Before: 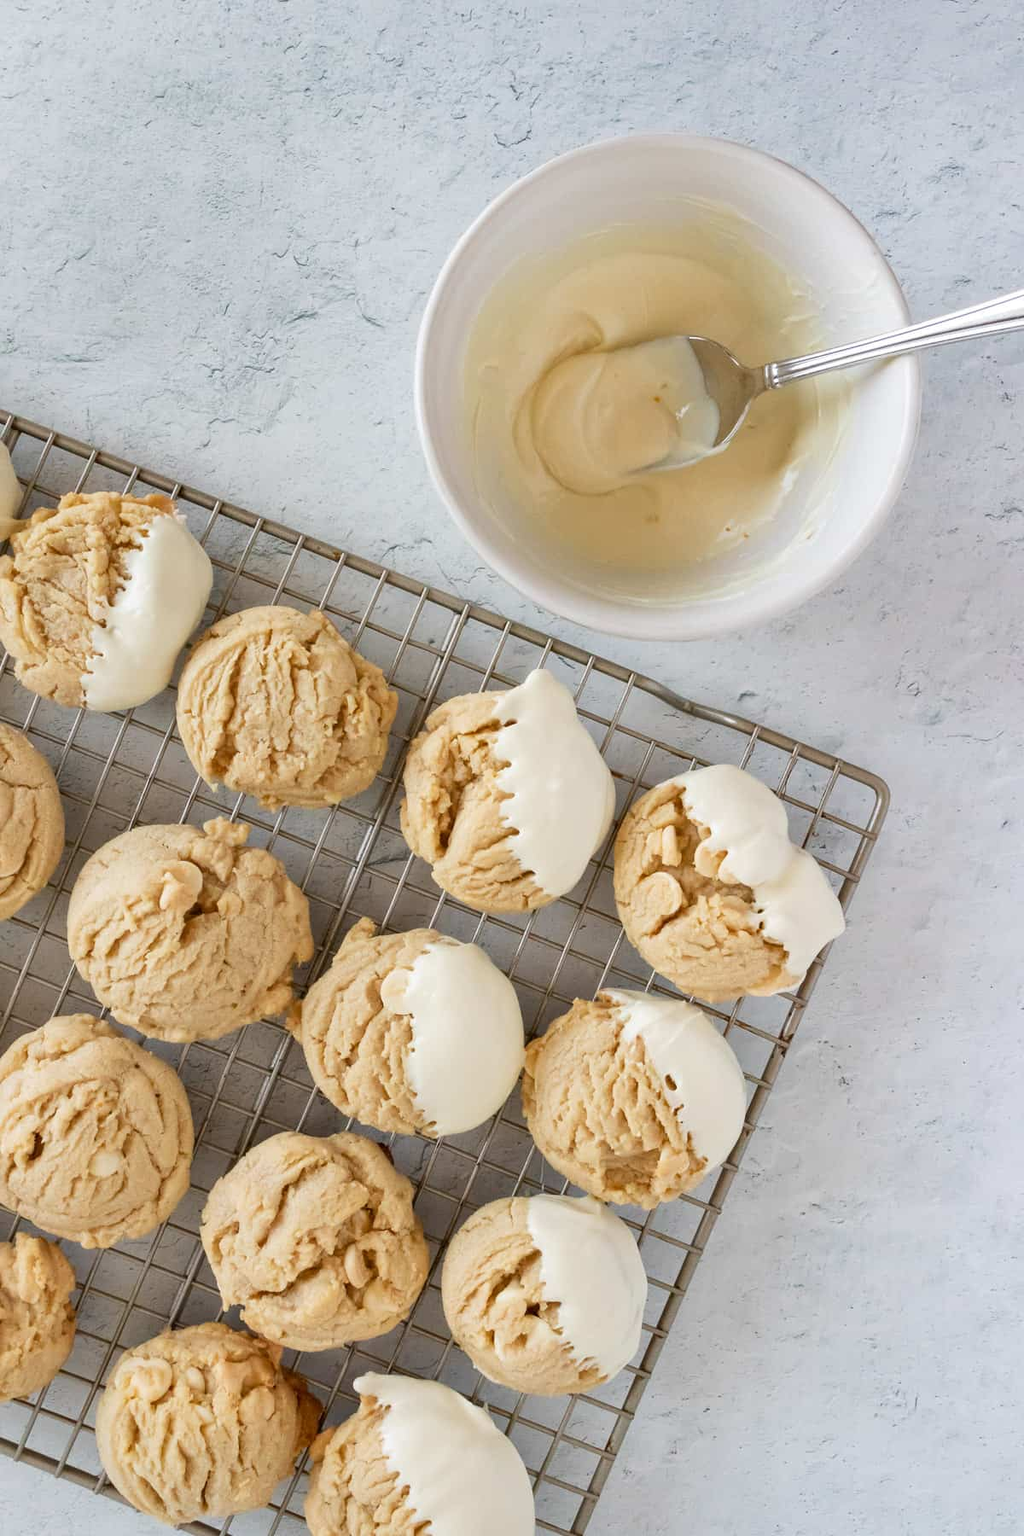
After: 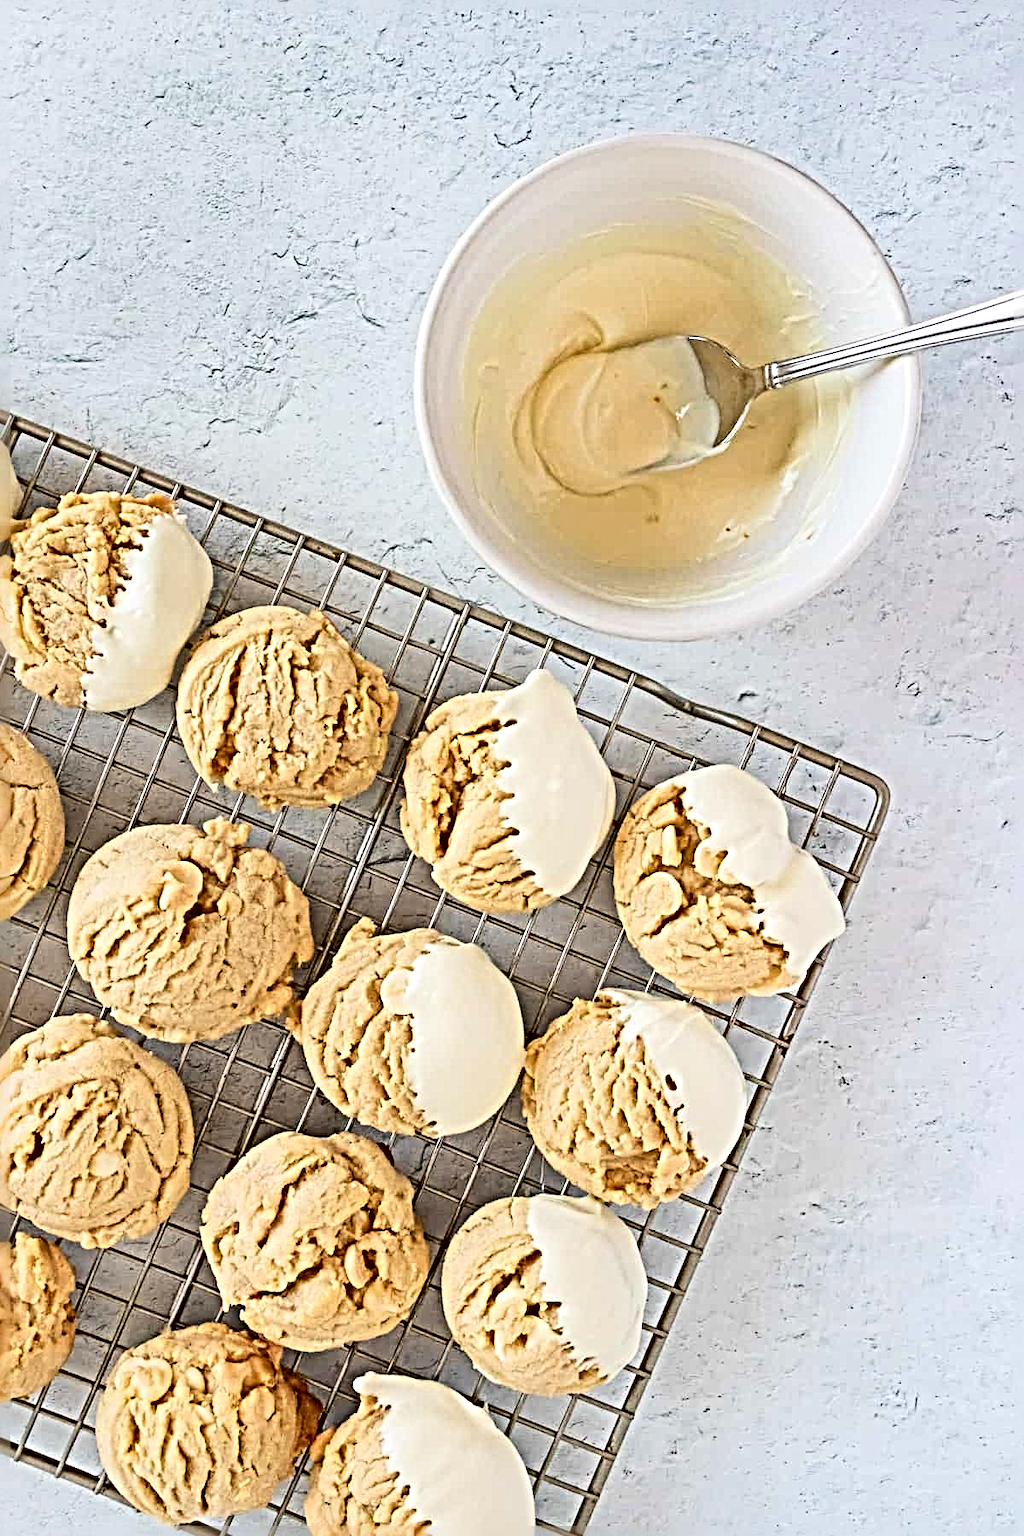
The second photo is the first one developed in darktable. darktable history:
contrast brightness saturation: contrast 0.202, brightness 0.163, saturation 0.22
sharpen: radius 6.266, amount 1.784, threshold 0.128
shadows and highlights: shadows 25.77, highlights -23.22
